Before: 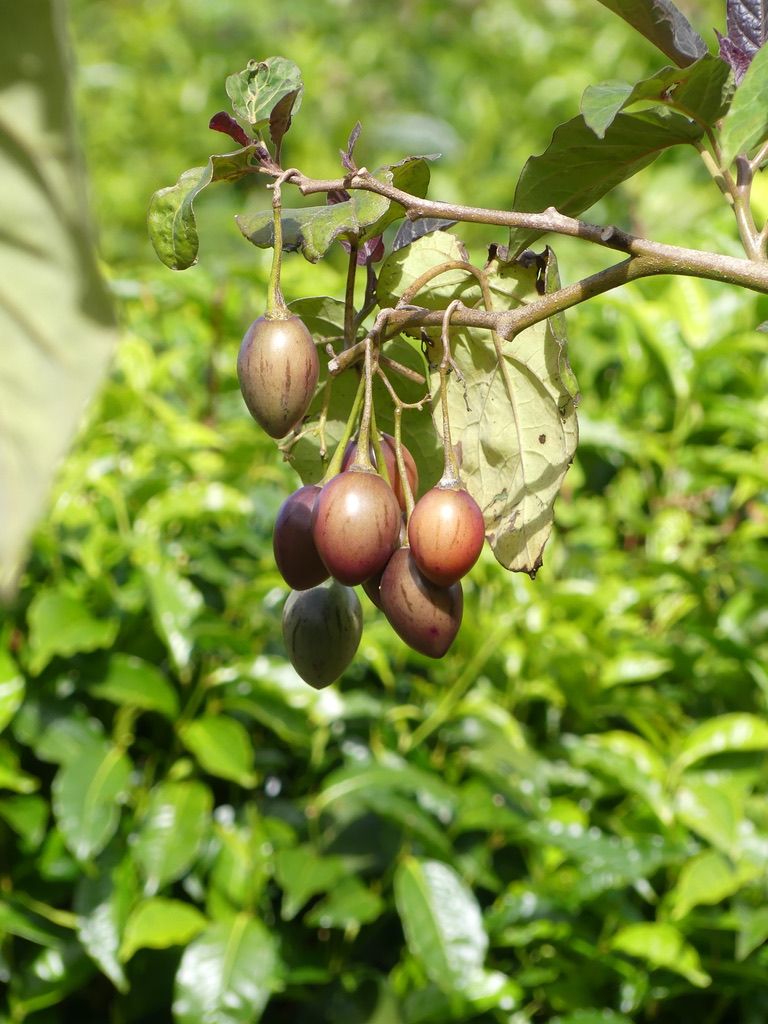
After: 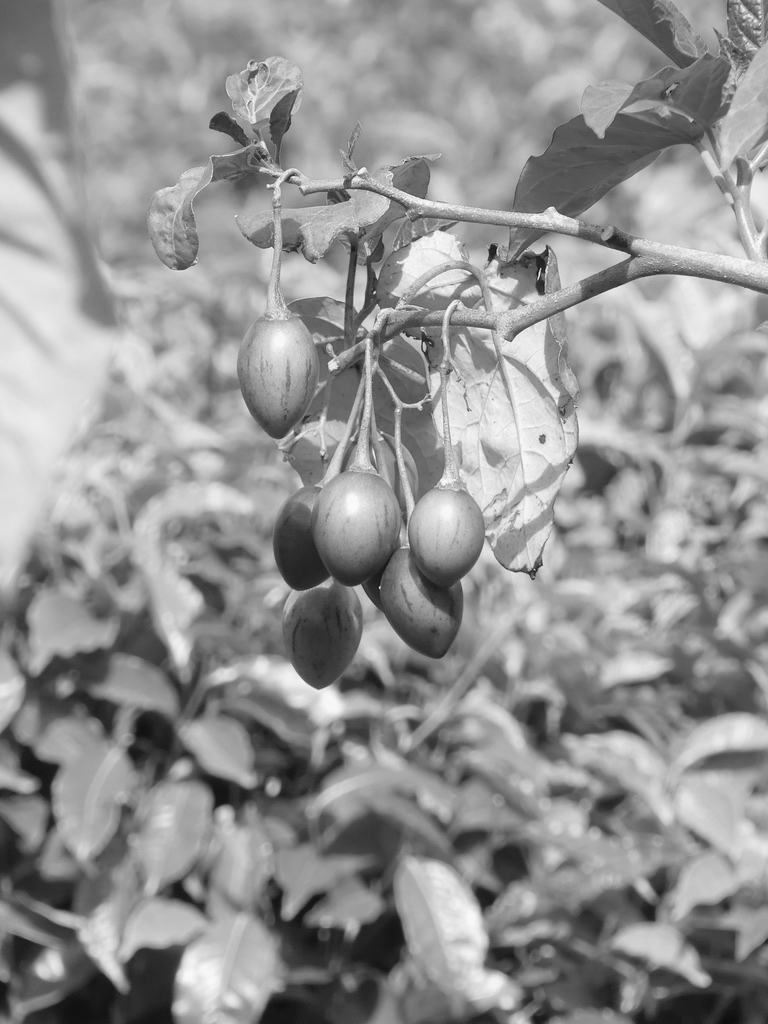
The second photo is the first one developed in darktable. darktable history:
contrast brightness saturation: brightness 0.13
monochrome: size 1
